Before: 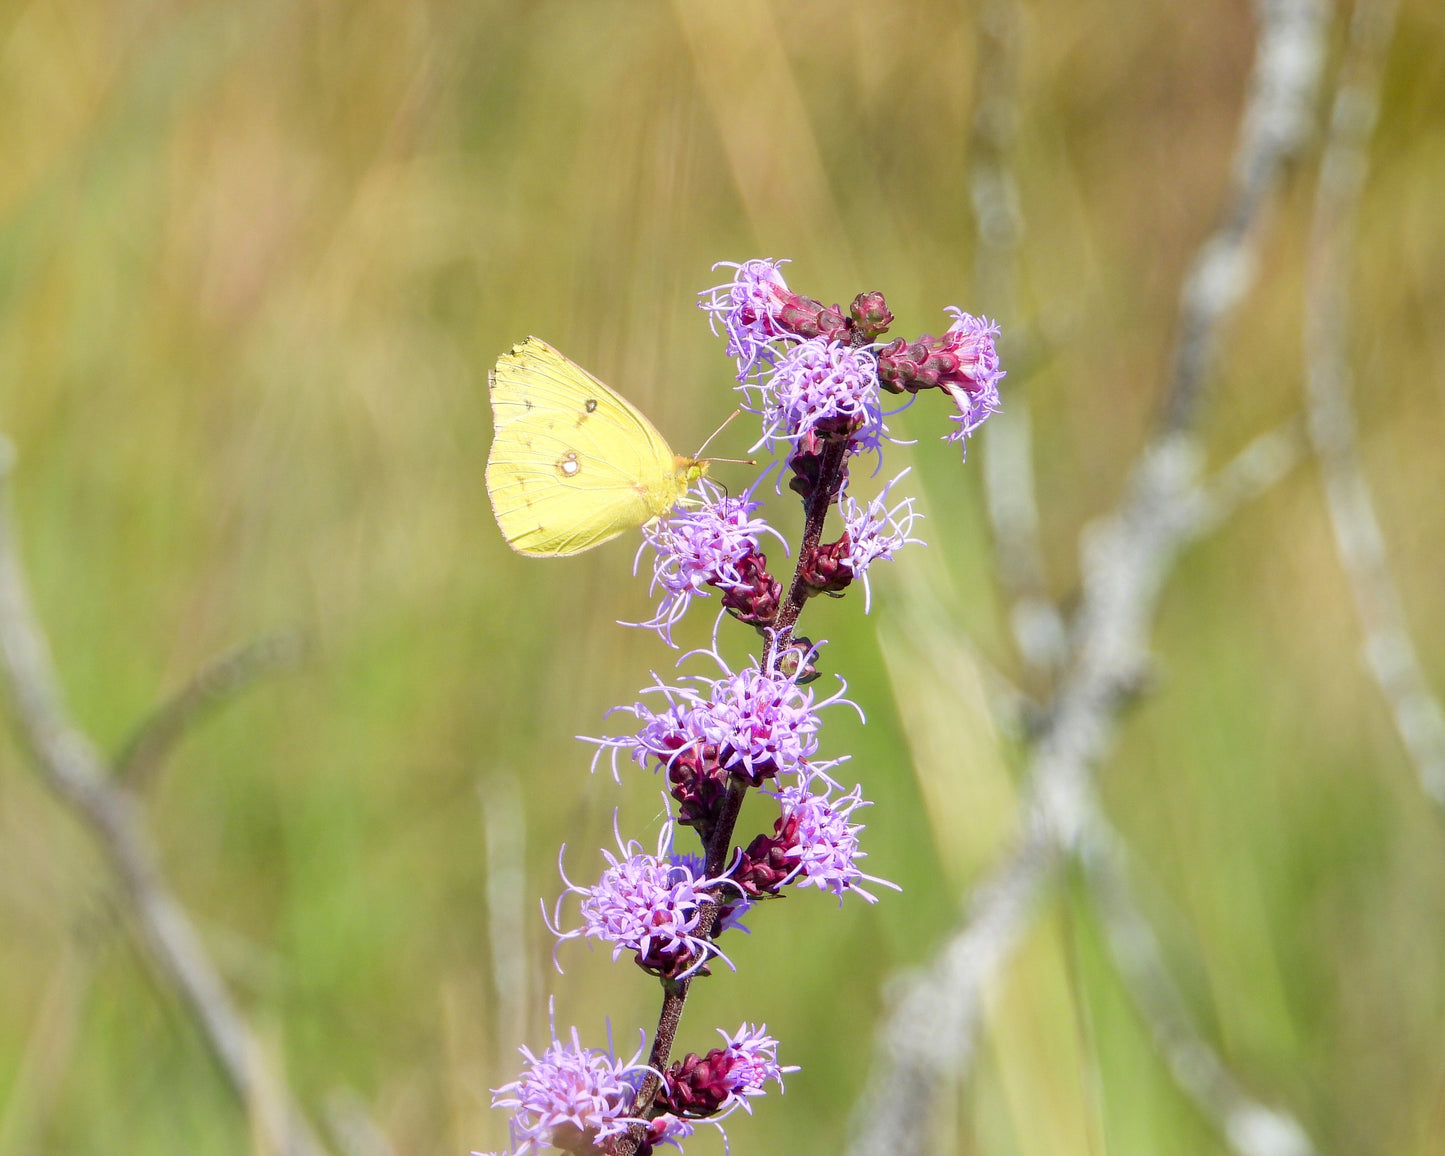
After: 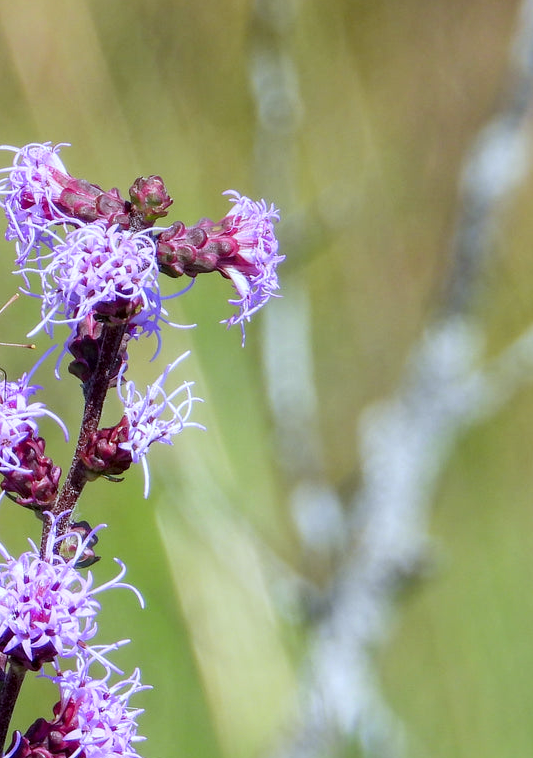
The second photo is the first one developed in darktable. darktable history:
crop and rotate: left 49.936%, top 10.094%, right 13.136%, bottom 24.256%
white balance: red 0.931, blue 1.11
local contrast: highlights 100%, shadows 100%, detail 120%, midtone range 0.2
